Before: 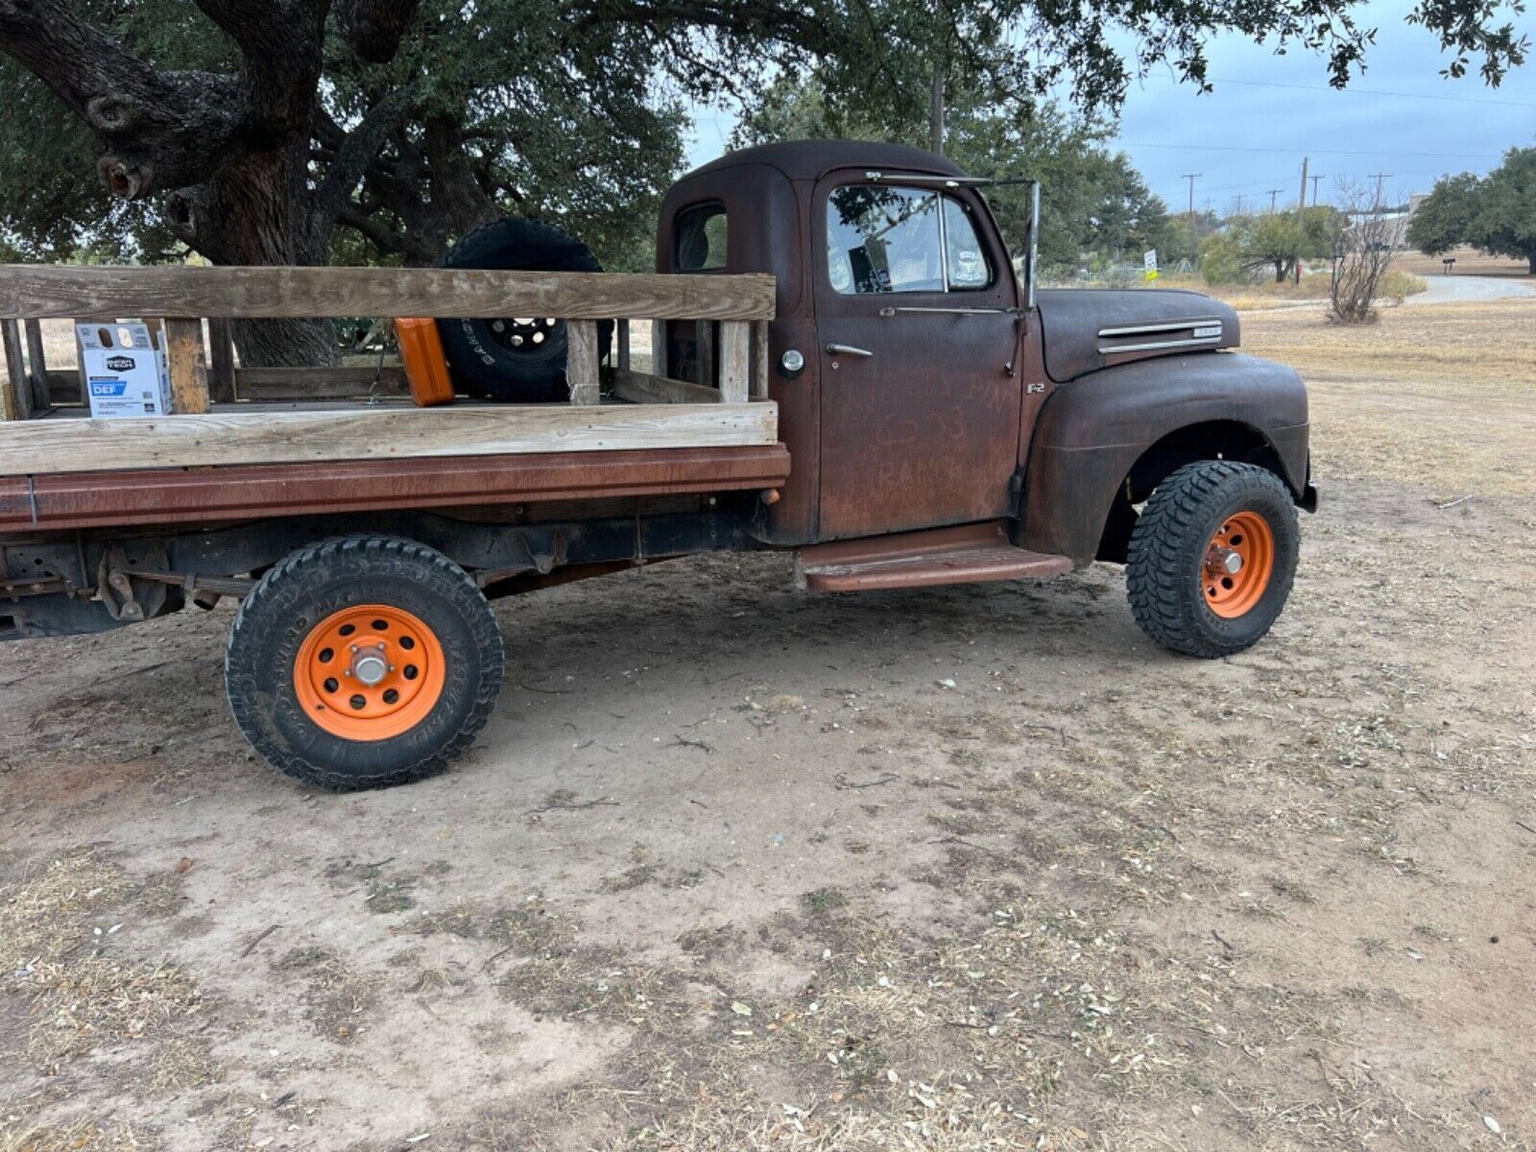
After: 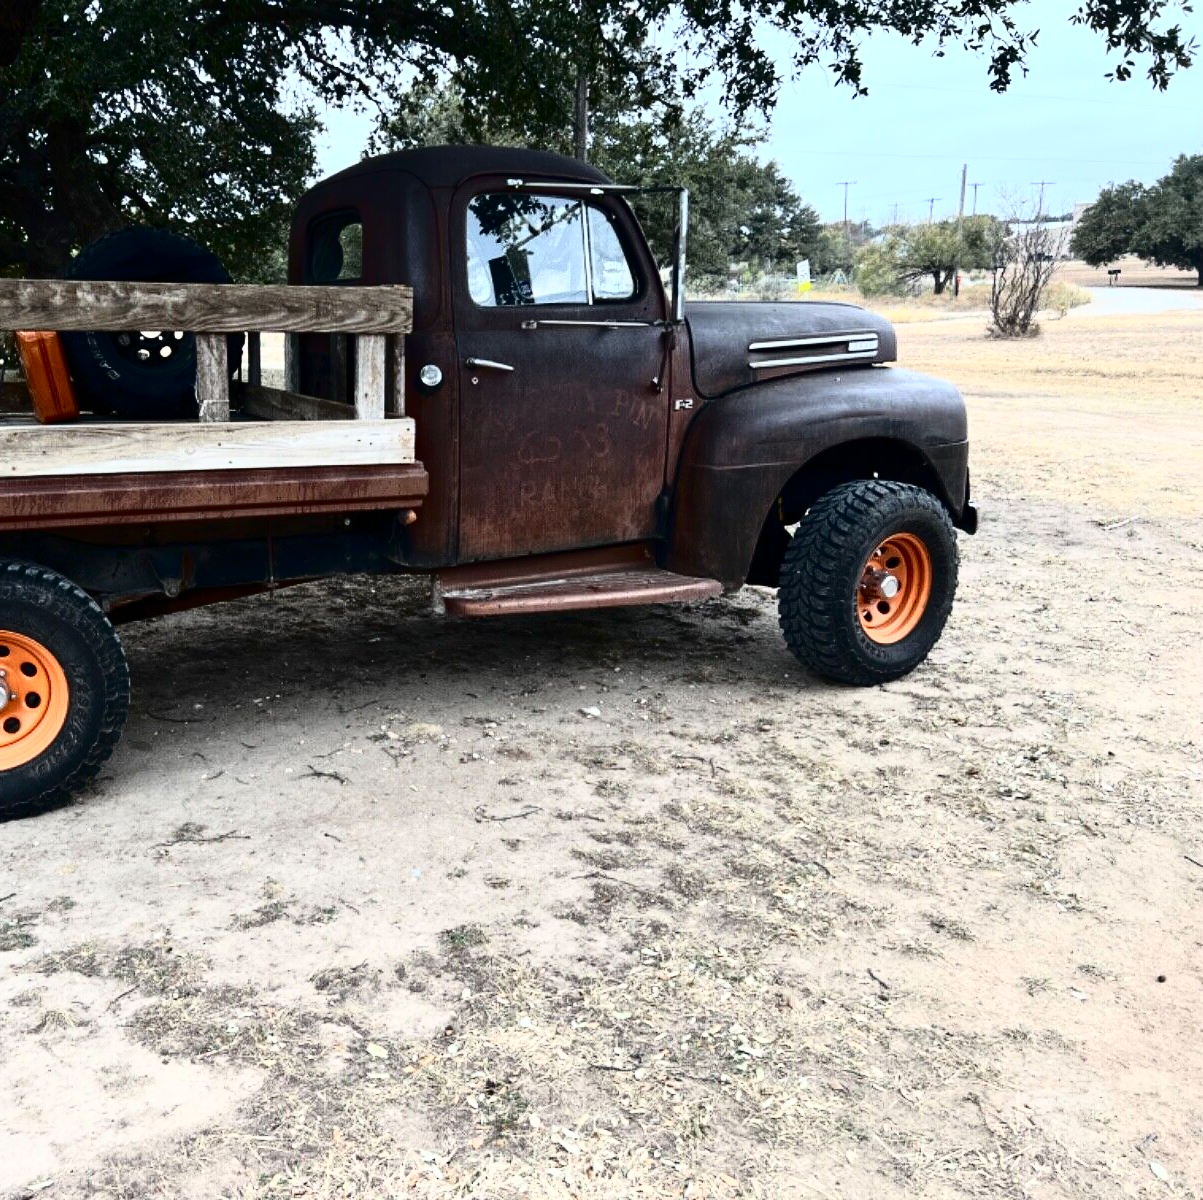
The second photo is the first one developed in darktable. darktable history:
shadows and highlights: radius 330.66, shadows 53.95, highlights -99.2, compress 94.29%, soften with gaussian
crop and rotate: left 24.798%
tone curve: curves: ch0 [(0, 0) (0.003, 0.002) (0.011, 0.005) (0.025, 0.011) (0.044, 0.017) (0.069, 0.021) (0.1, 0.027) (0.136, 0.035) (0.177, 0.05) (0.224, 0.076) (0.277, 0.126) (0.335, 0.212) (0.399, 0.333) (0.468, 0.473) (0.543, 0.627) (0.623, 0.784) (0.709, 0.9) (0.801, 0.963) (0.898, 0.988) (1, 1)], color space Lab, independent channels, preserve colors none
